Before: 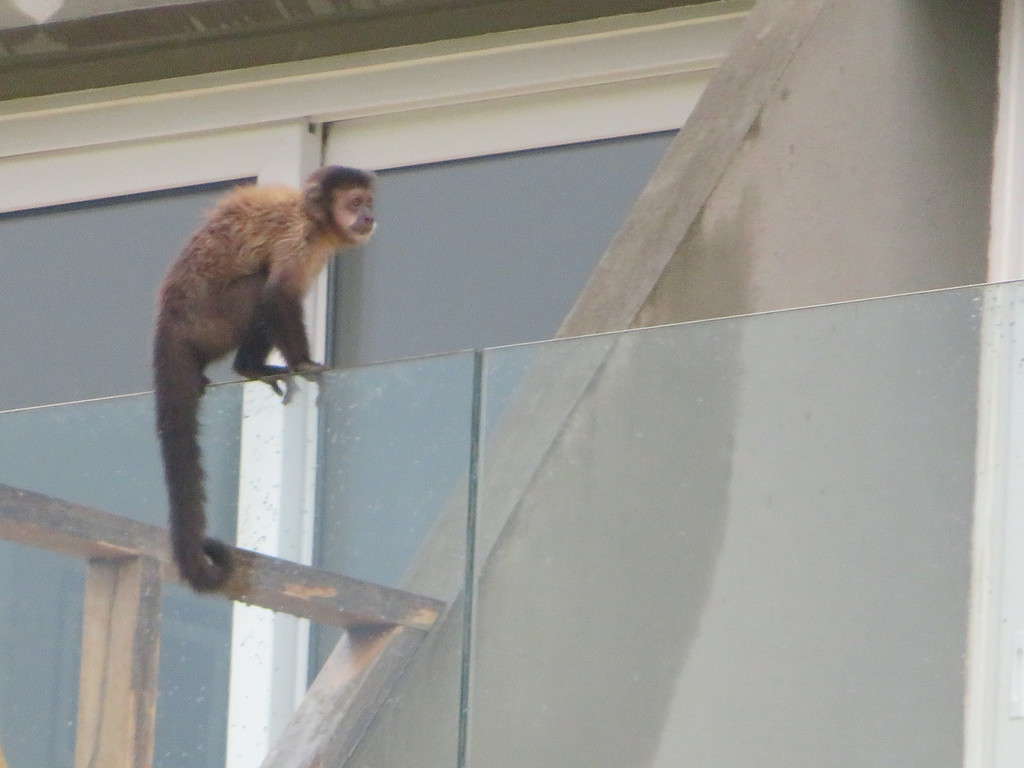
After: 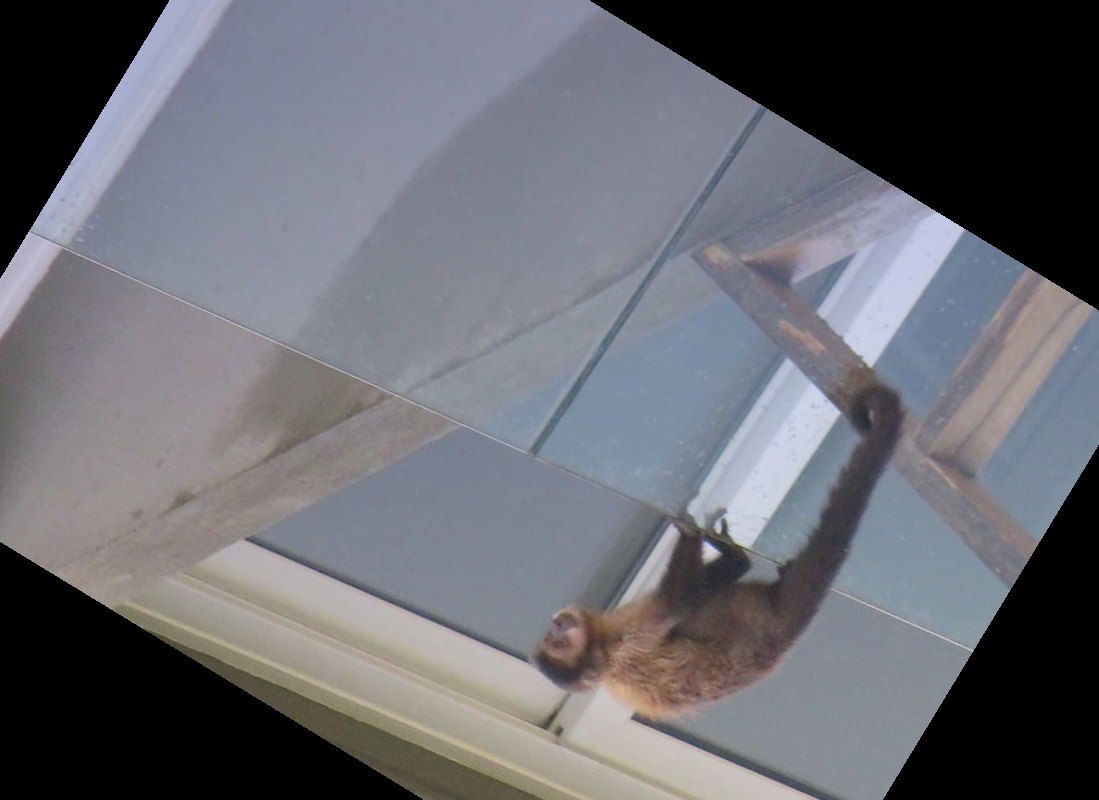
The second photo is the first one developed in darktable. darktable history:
graduated density: hue 238.83°, saturation 50%
crop and rotate: angle 148.68°, left 9.111%, top 15.603%, right 4.588%, bottom 17.041%
